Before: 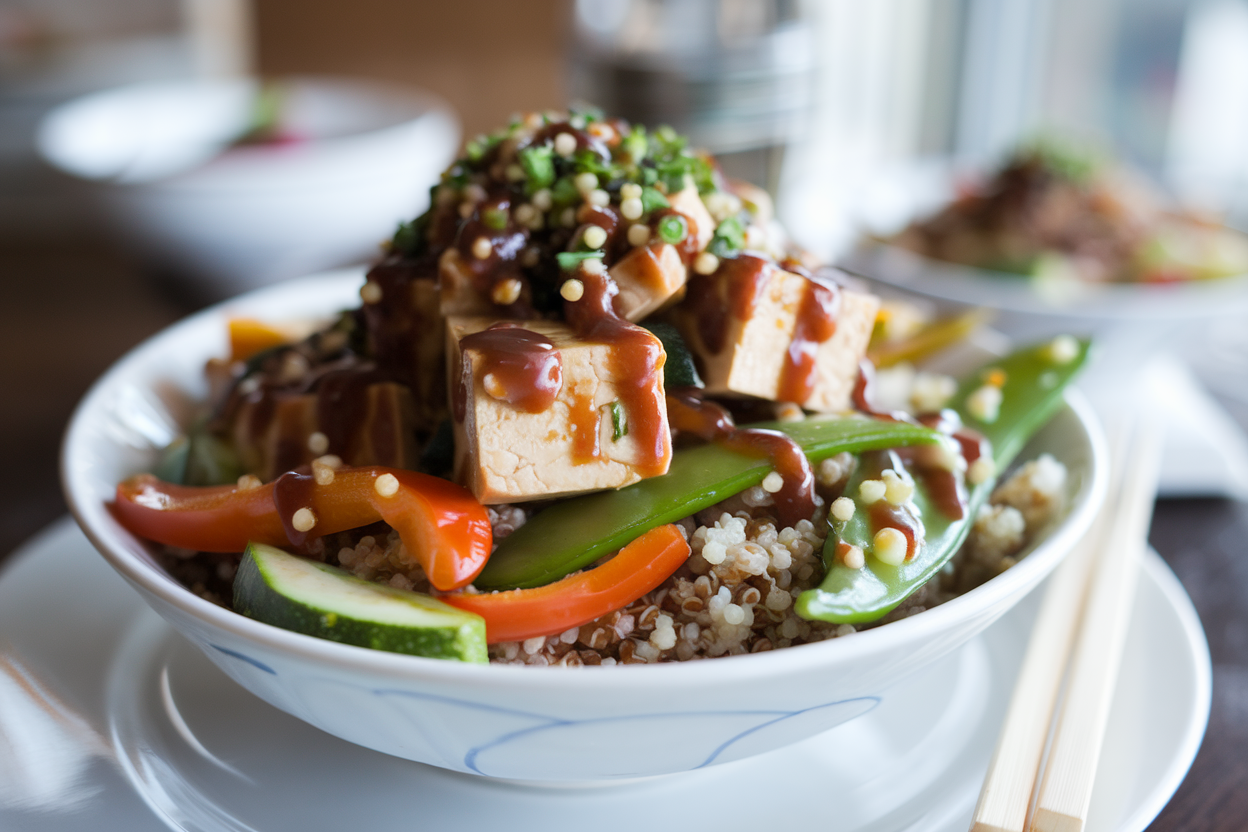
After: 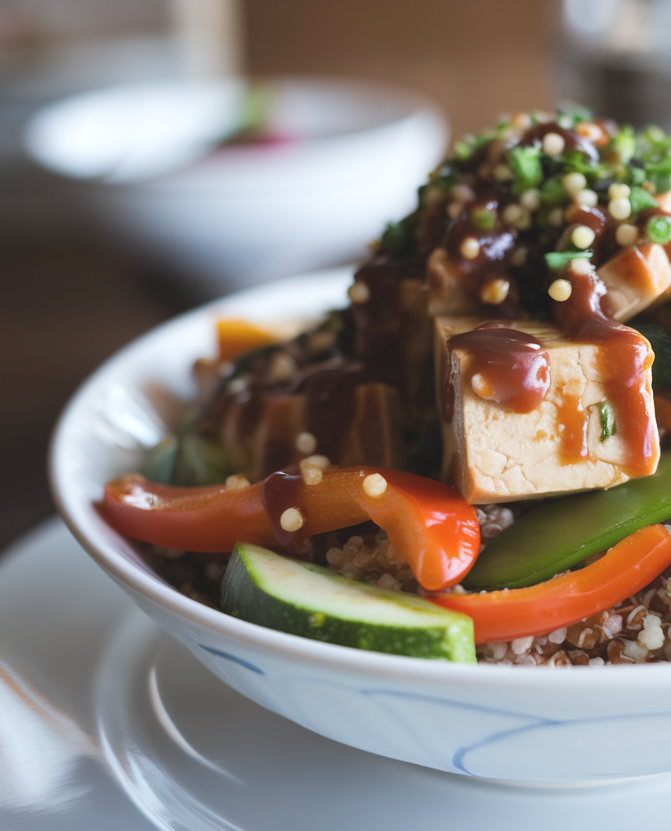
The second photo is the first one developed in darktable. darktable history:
exposure: black level correction -0.009, exposure 0.07 EV, compensate highlight preservation false
crop: left 1.019%, right 45.191%, bottom 0.088%
